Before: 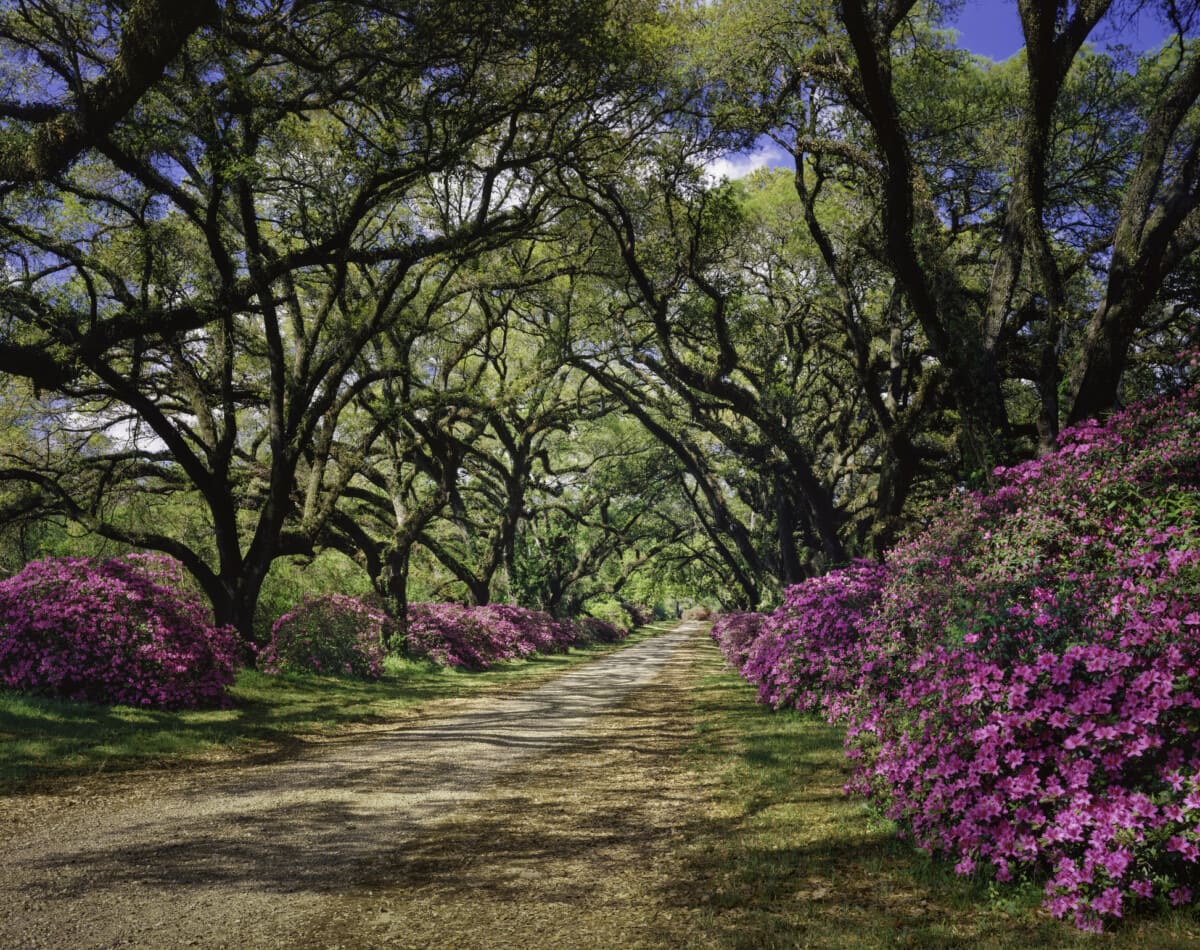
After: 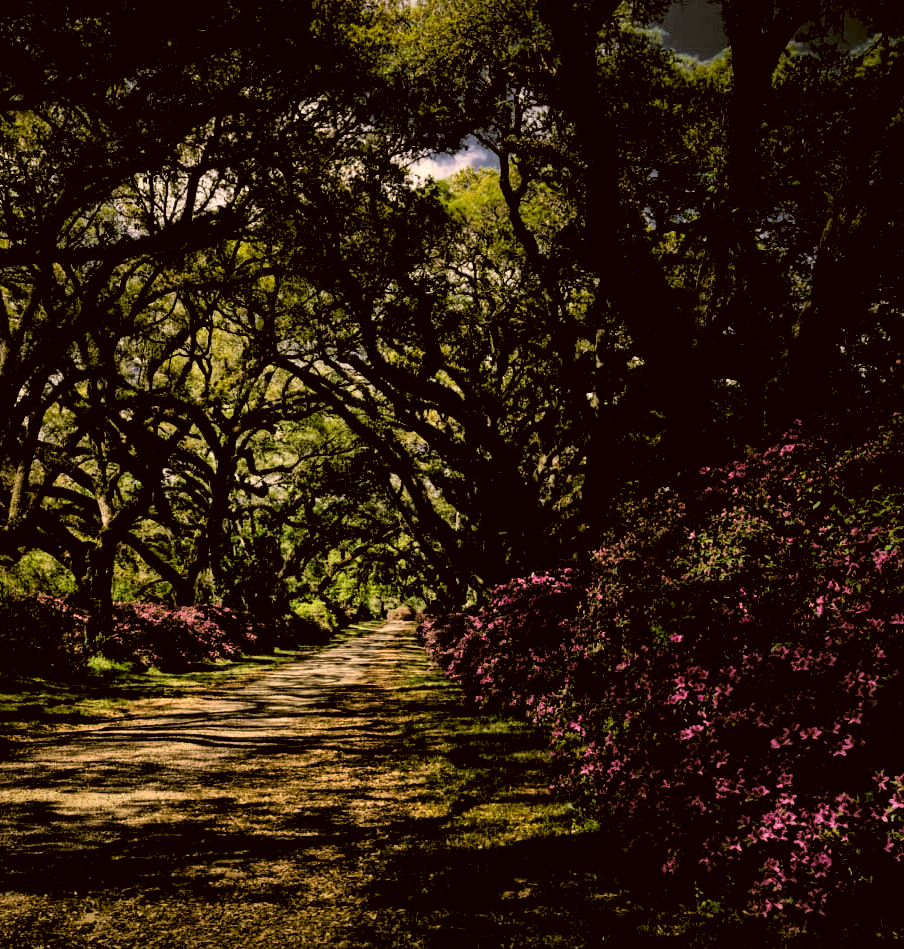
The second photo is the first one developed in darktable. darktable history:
color correction: highlights a* 8.98, highlights b* 15.09, shadows a* -0.49, shadows b* 26.52
crop and rotate: left 24.6%
local contrast: highlights 100%, shadows 100%, detail 120%, midtone range 0.2
base curve: preserve colors none
levels: levels [0.514, 0.759, 1]
contrast brightness saturation: contrast 0.2, brightness 0.16, saturation 0.22
